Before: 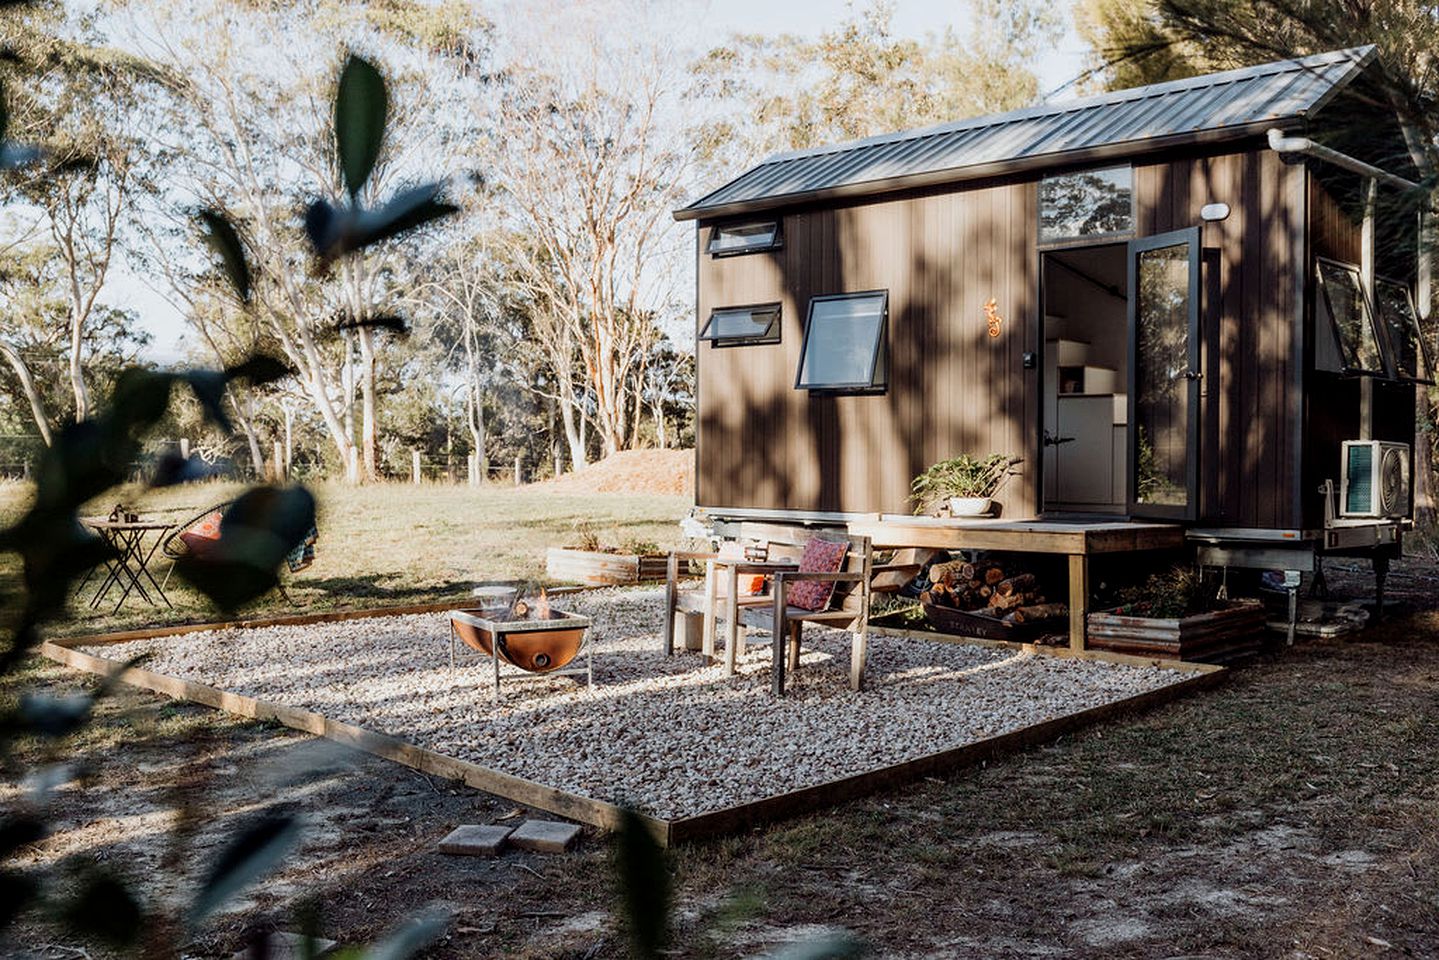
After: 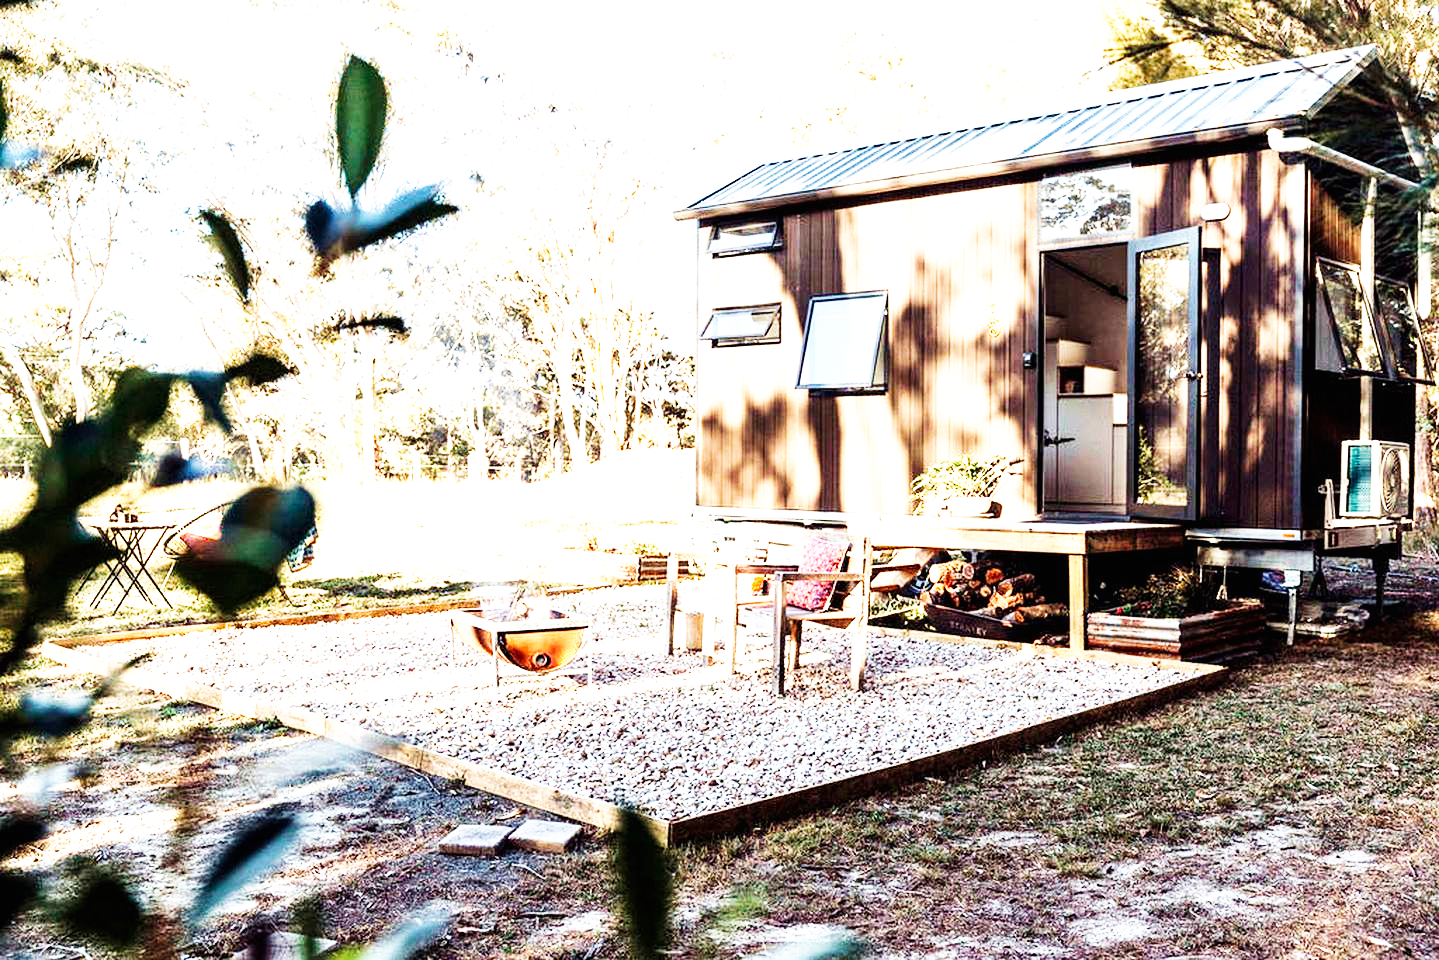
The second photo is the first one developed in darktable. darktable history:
velvia: strength 22.44%
base curve: curves: ch0 [(0, 0) (0.007, 0.004) (0.027, 0.03) (0.046, 0.07) (0.207, 0.54) (0.442, 0.872) (0.673, 0.972) (1, 1)], preserve colors none
exposure: black level correction 0, exposure 1.473 EV, compensate exposure bias true, compensate highlight preservation false
